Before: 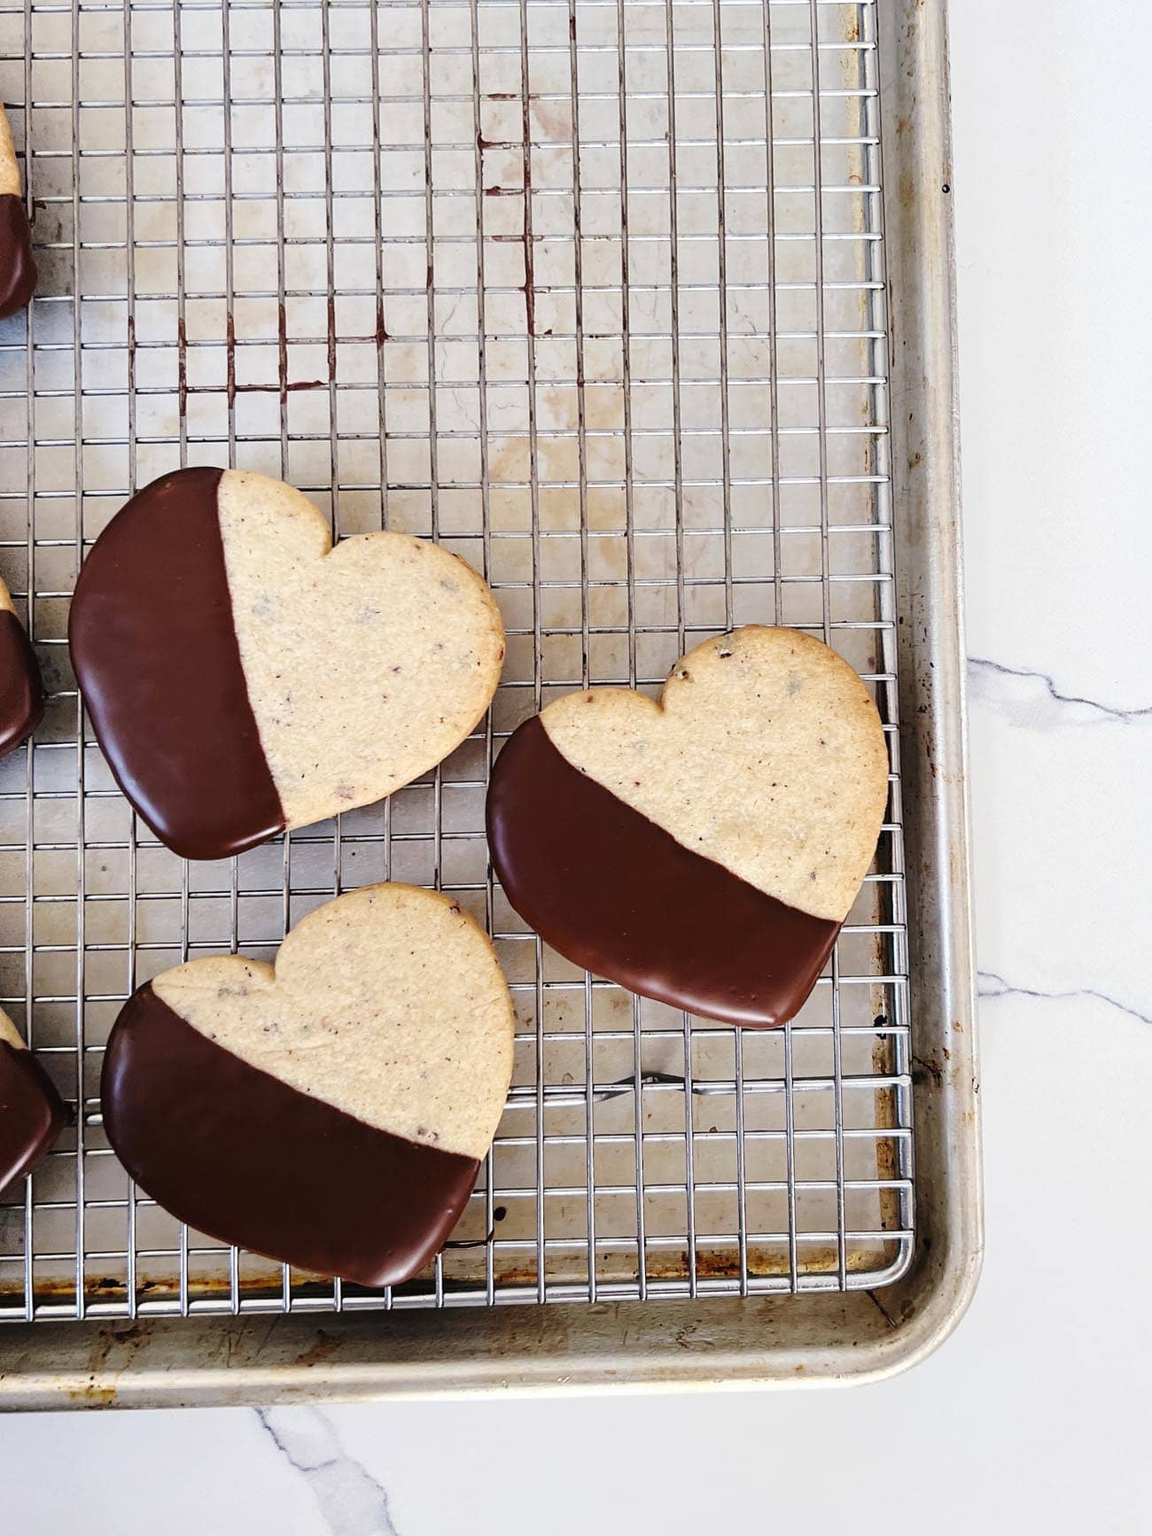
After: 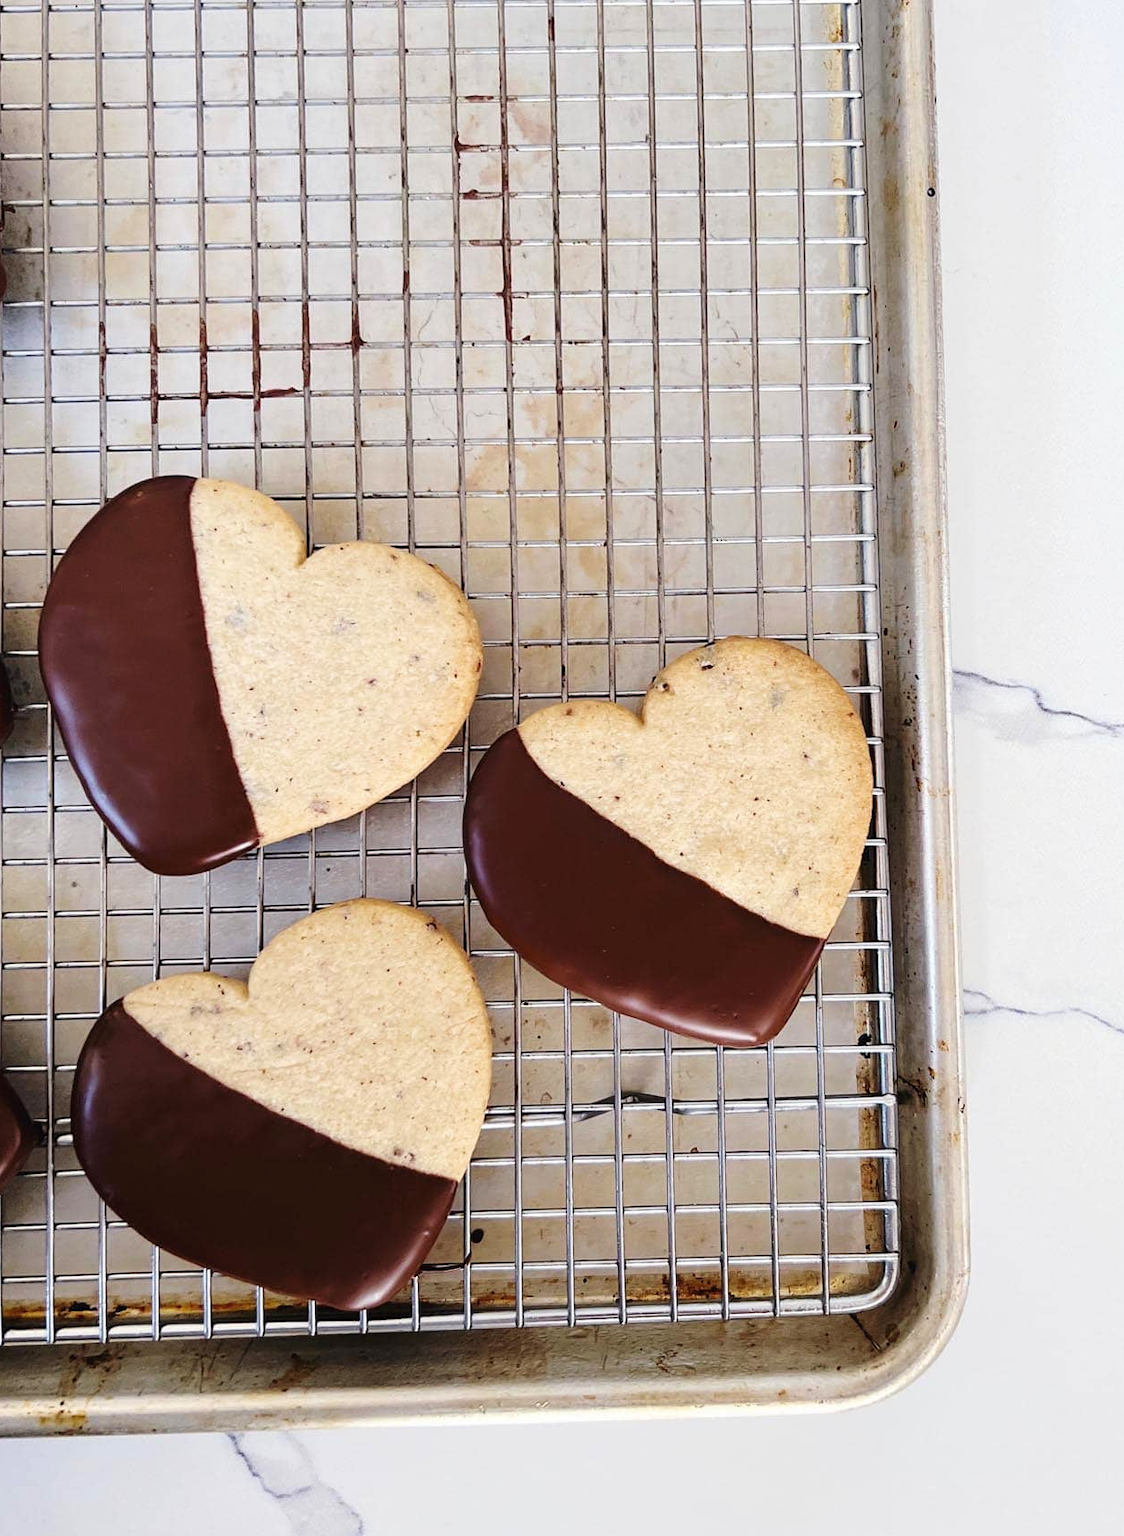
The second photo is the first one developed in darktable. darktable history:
crop and rotate: left 2.75%, right 1.315%, bottom 1.768%
velvia: strength 15.16%
